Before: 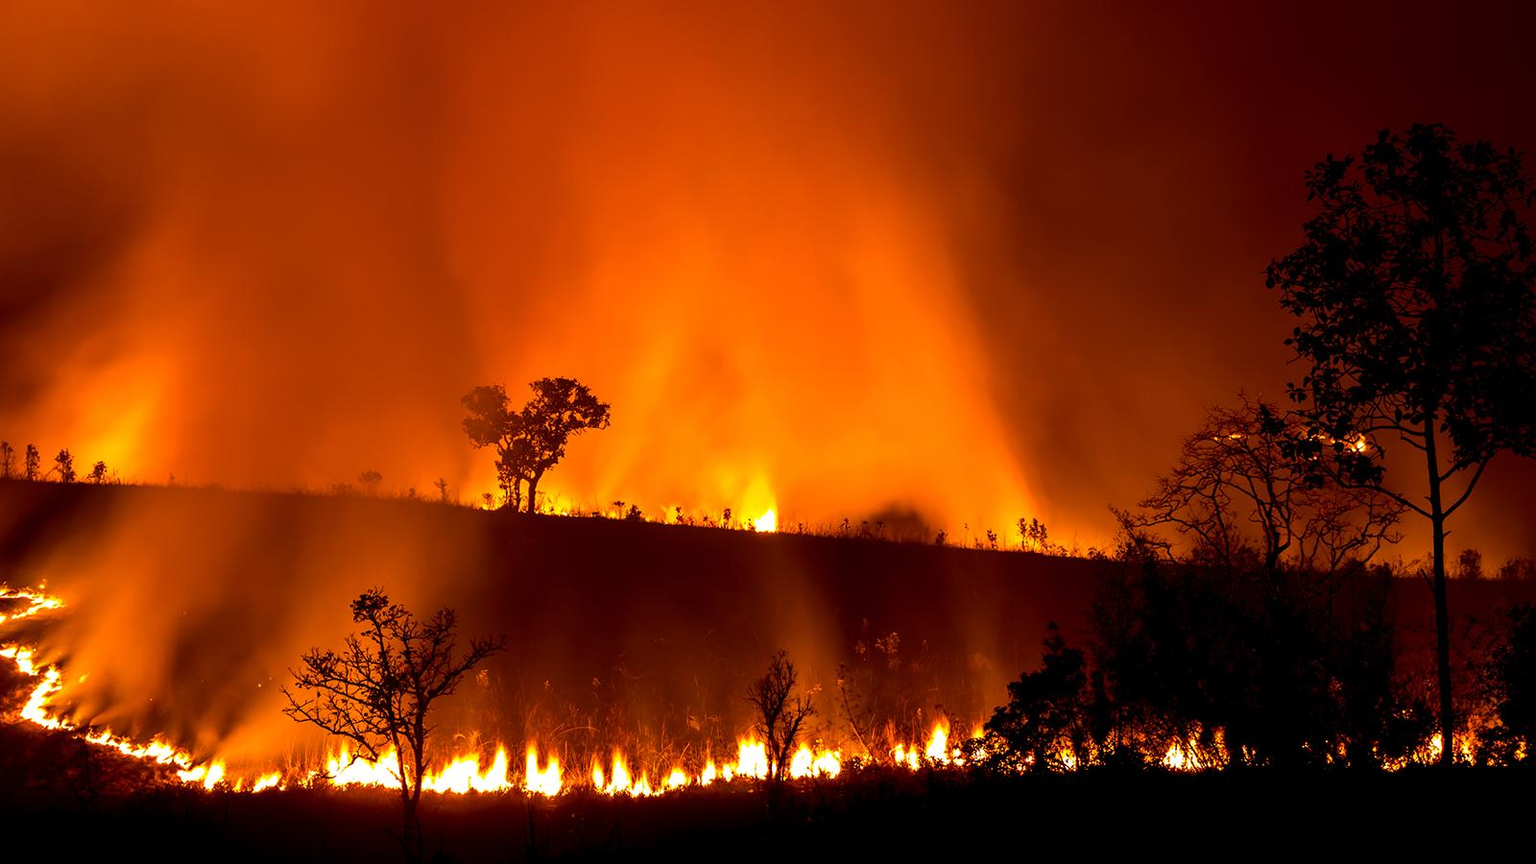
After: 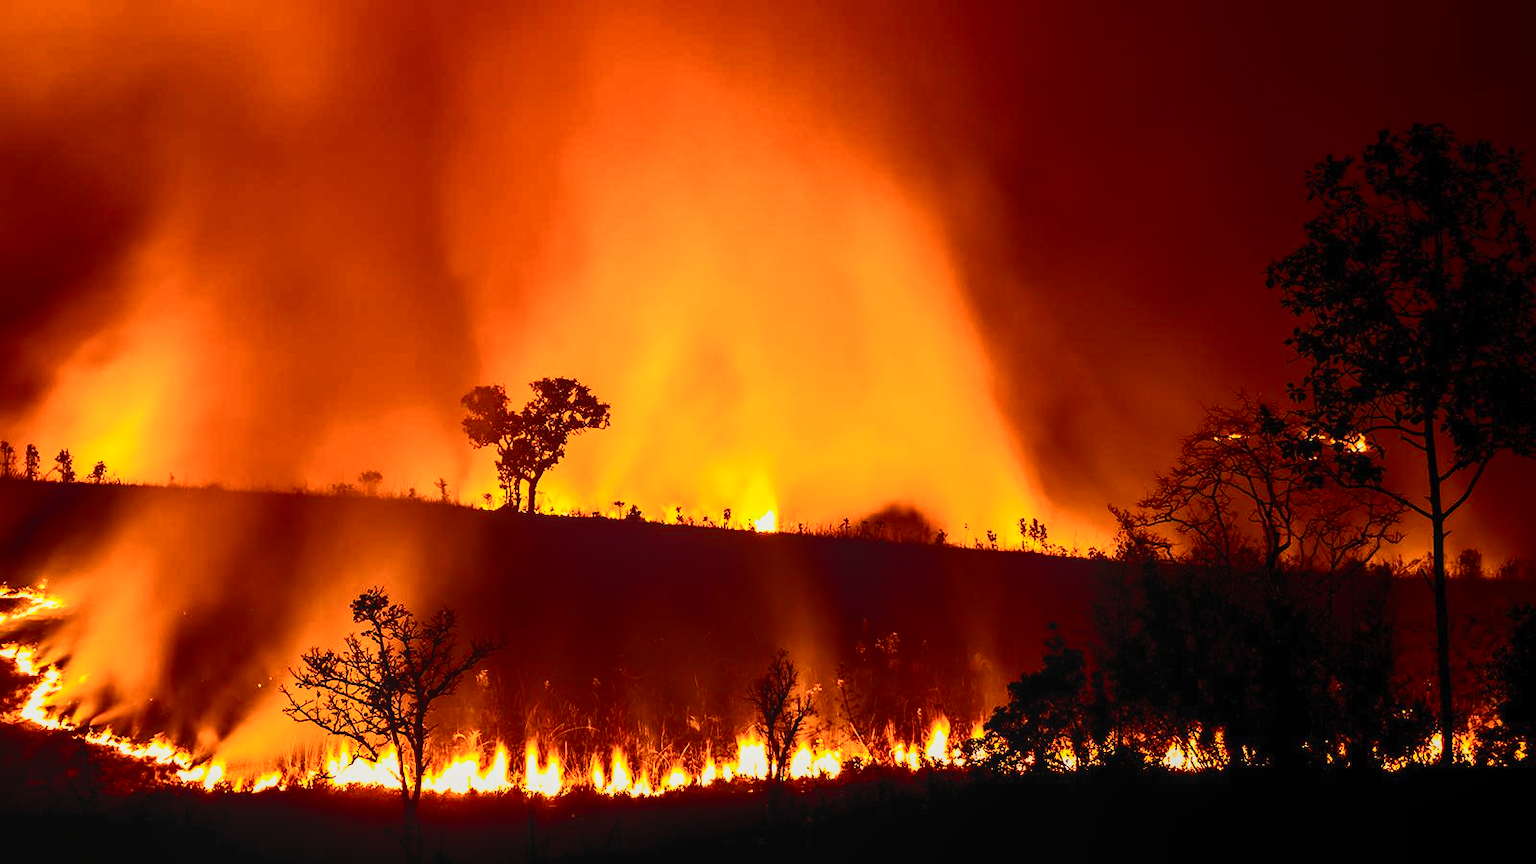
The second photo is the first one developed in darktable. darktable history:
local contrast: detail 109%
color correction: highlights b* 2.97
contrast brightness saturation: contrast 0.603, brightness 0.329, saturation 0.148
